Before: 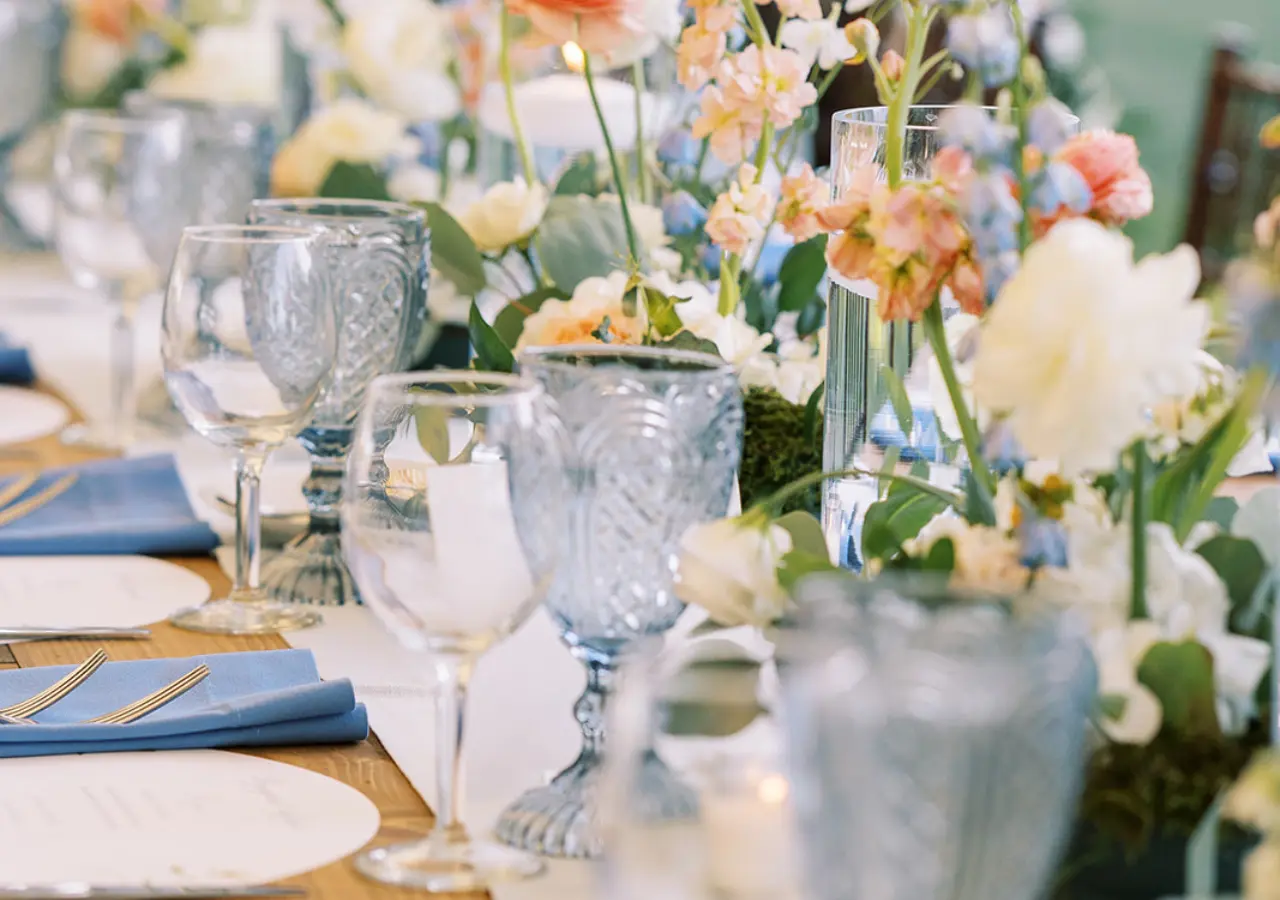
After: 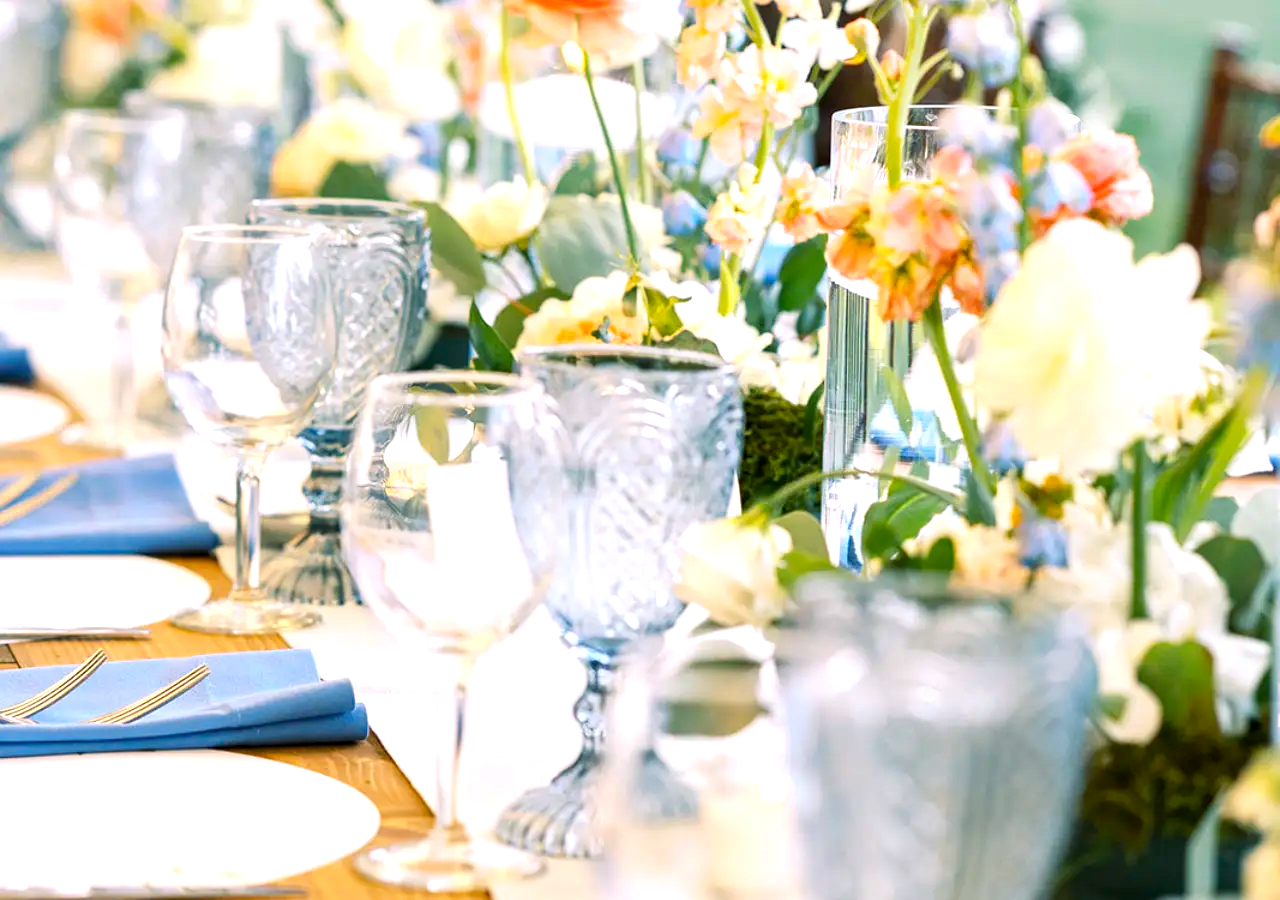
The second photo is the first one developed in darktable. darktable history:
exposure: black level correction 0.001, exposure 0.499 EV, compensate exposure bias true, compensate highlight preservation false
color balance rgb: shadows lift › chroma 1.039%, shadows lift › hue 218.04°, highlights gain › luminance 14.965%, global offset › luminance -0.239%, linear chroma grading › global chroma 23.149%, perceptual saturation grading › global saturation 1.088%, perceptual saturation grading › highlights -2.625%, perceptual saturation grading › mid-tones 4.414%, perceptual saturation grading › shadows 7.732%
